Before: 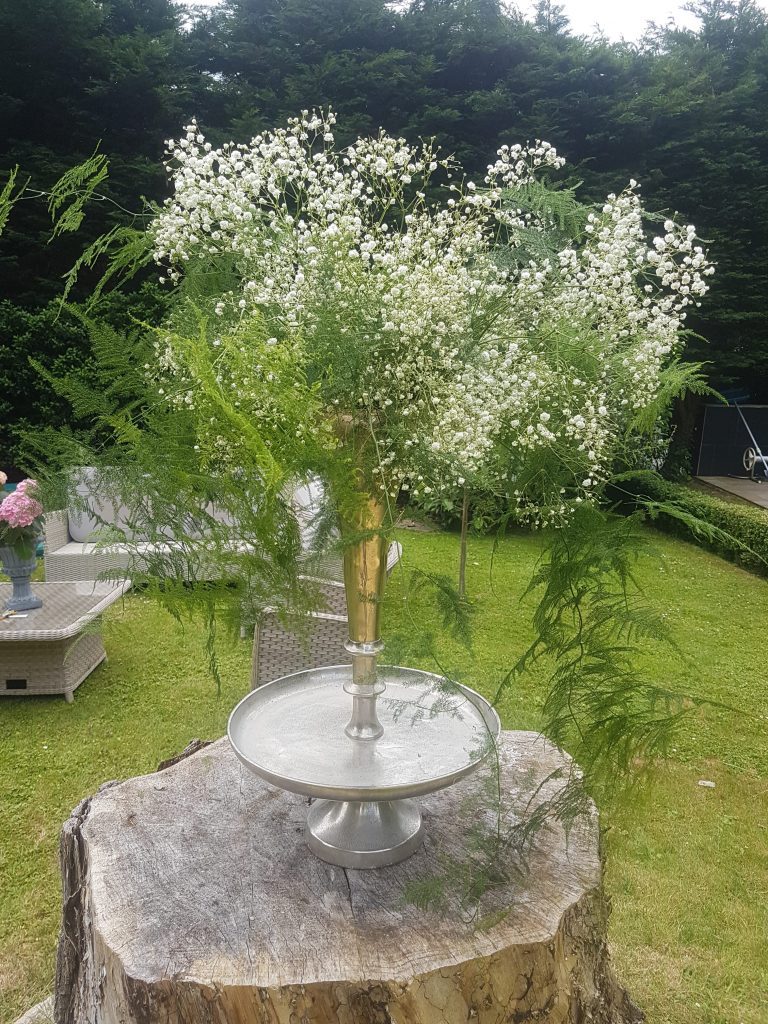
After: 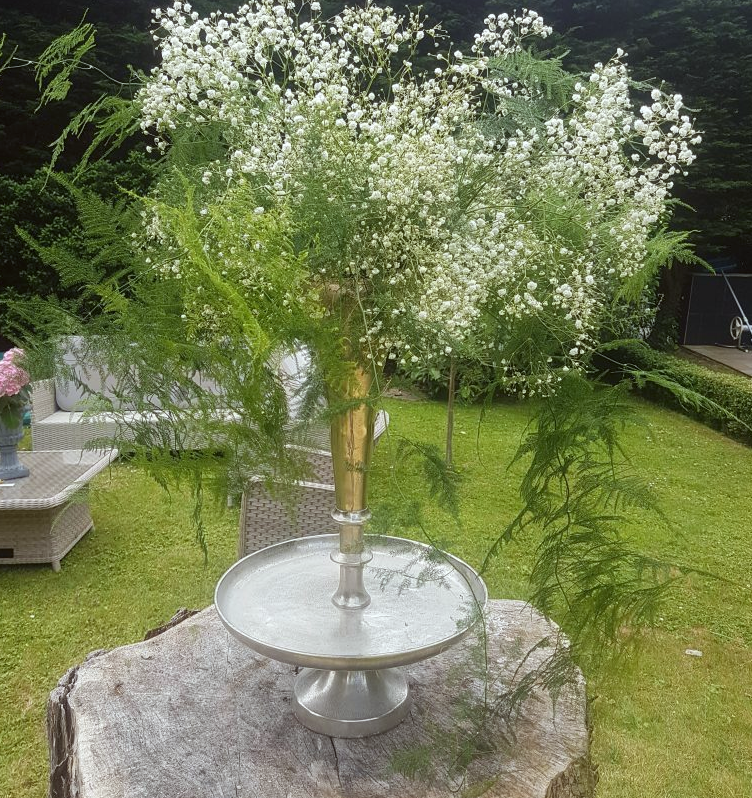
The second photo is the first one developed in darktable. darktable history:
crop and rotate: left 1.814%, top 12.818%, right 0.25%, bottom 9.225%
color correction: highlights a* -2.73, highlights b* -2.09, shadows a* 2.41, shadows b* 2.73
tone equalizer: on, module defaults
